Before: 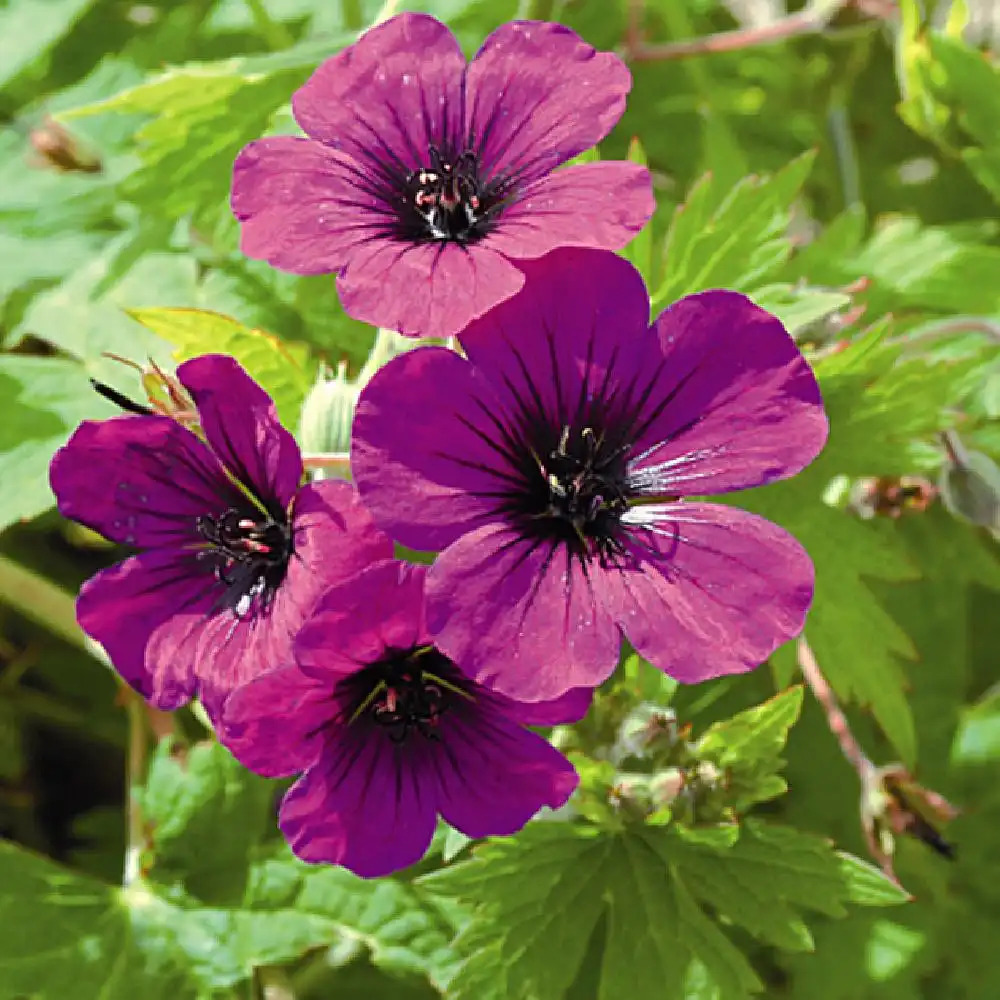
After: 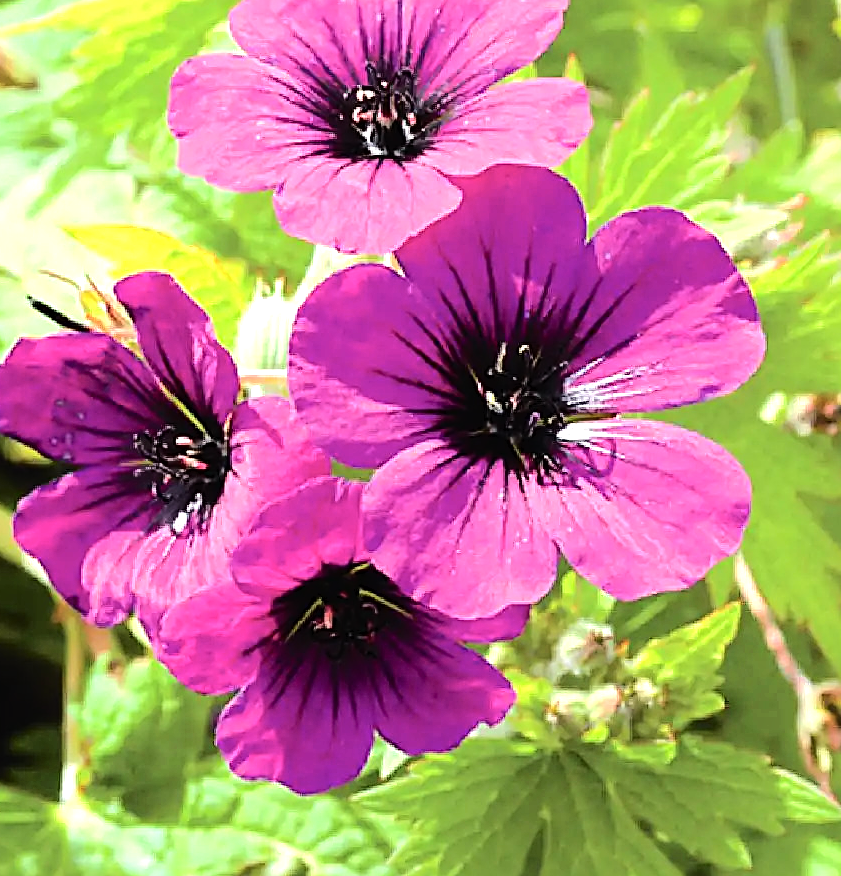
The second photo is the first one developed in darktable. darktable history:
crop: left 6.316%, top 8.397%, right 9.543%, bottom 3.932%
tone curve: curves: ch0 [(0, 0) (0.003, 0.015) (0.011, 0.021) (0.025, 0.032) (0.044, 0.046) (0.069, 0.062) (0.1, 0.08) (0.136, 0.117) (0.177, 0.165) (0.224, 0.221) (0.277, 0.298) (0.335, 0.385) (0.399, 0.469) (0.468, 0.558) (0.543, 0.637) (0.623, 0.708) (0.709, 0.771) (0.801, 0.84) (0.898, 0.907) (1, 1)], color space Lab, independent channels, preserve colors none
sharpen: amount 0.491
tone equalizer: -8 EV -1.07 EV, -7 EV -1.01 EV, -6 EV -0.899 EV, -5 EV -0.574 EV, -3 EV 0.574 EV, -2 EV 0.889 EV, -1 EV 0.986 EV, +0 EV 1.06 EV
